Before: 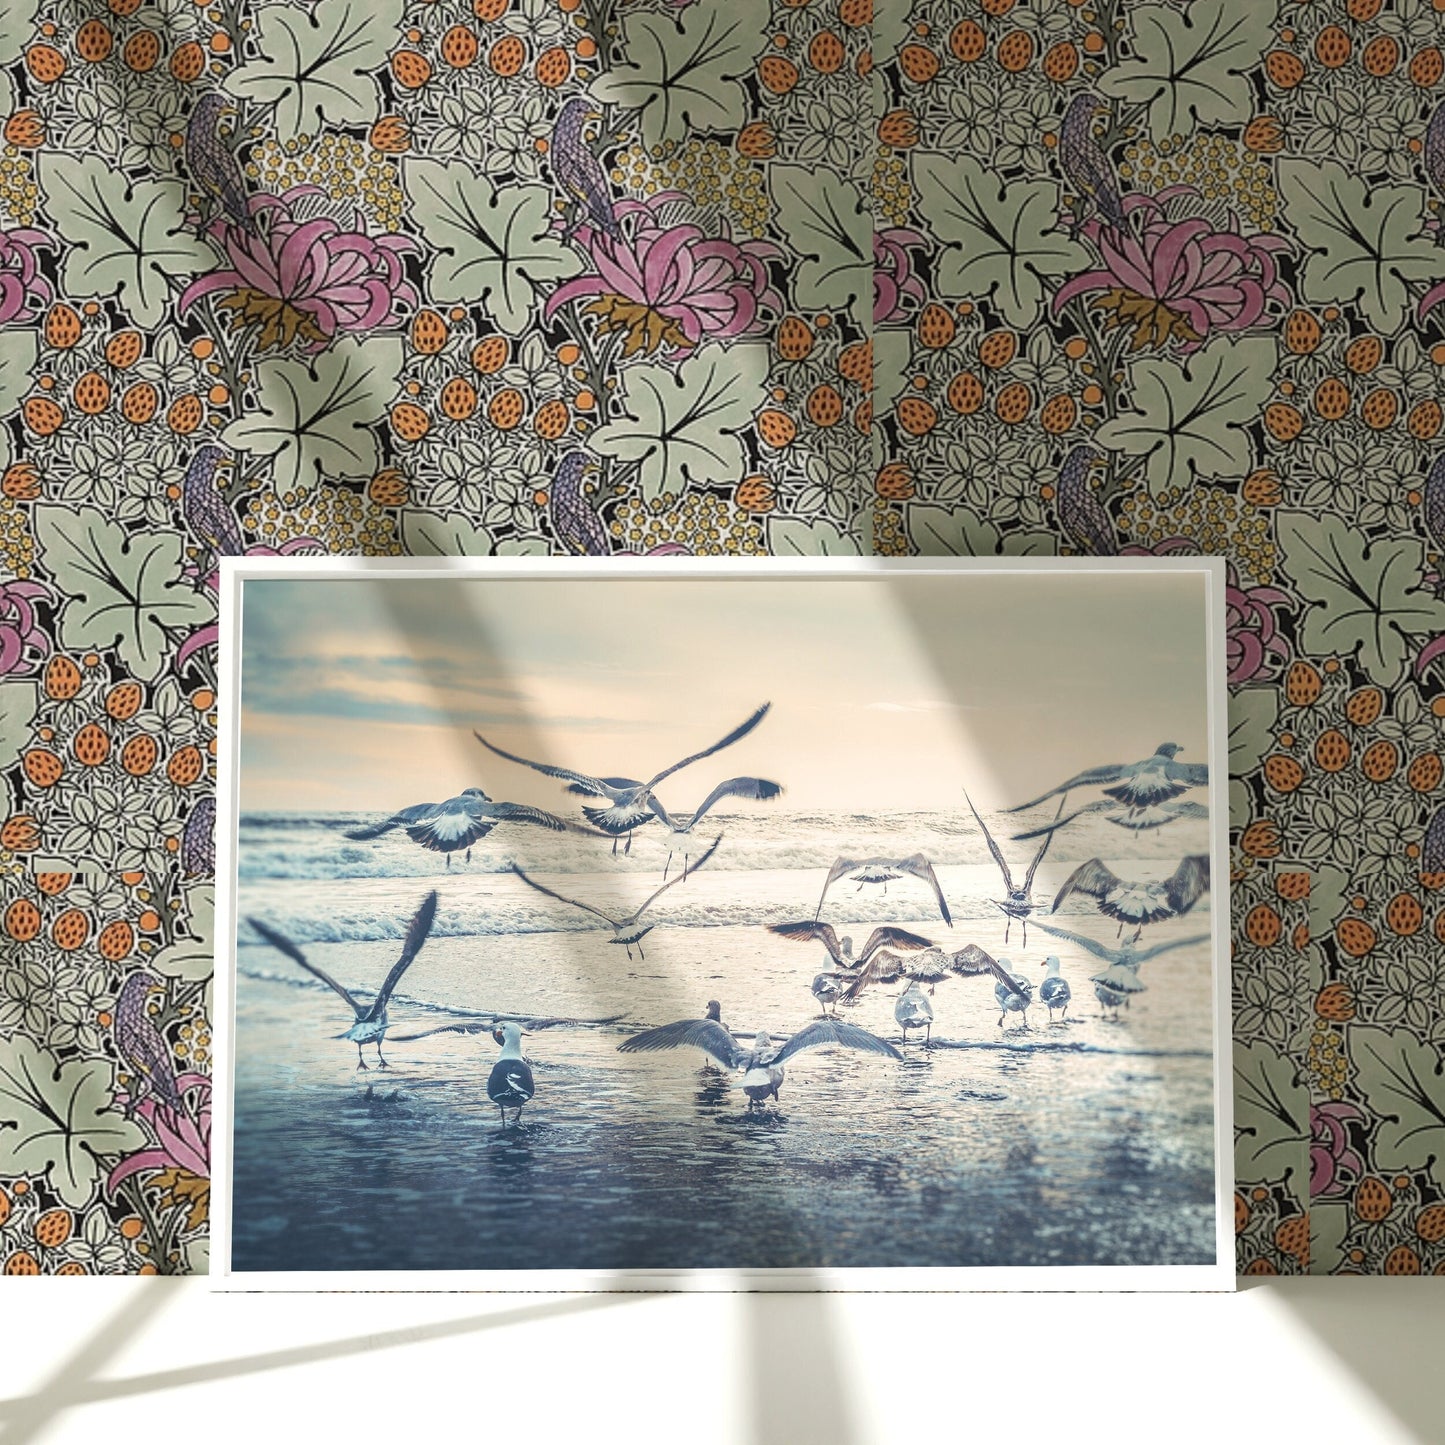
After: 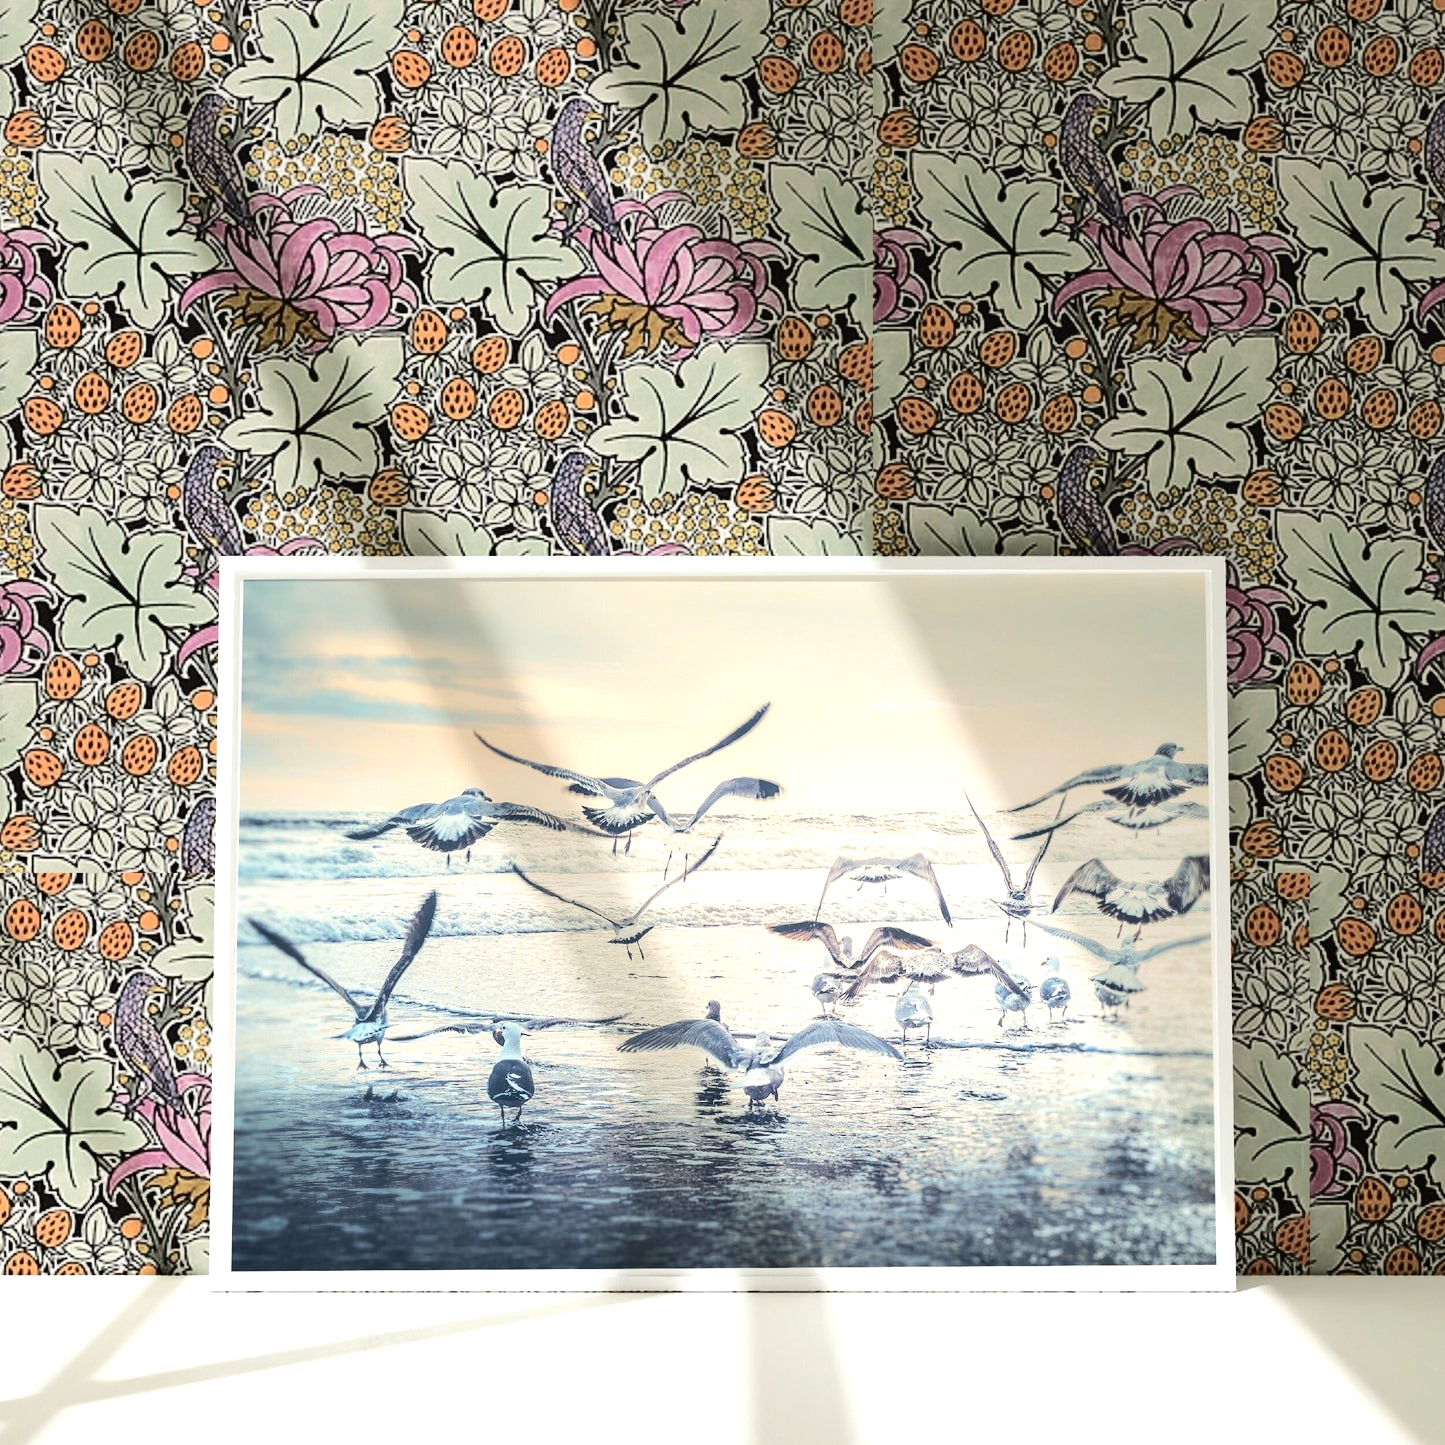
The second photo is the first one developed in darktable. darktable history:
tone equalizer: -8 EV -0.457 EV, -7 EV -0.414 EV, -6 EV -0.326 EV, -5 EV -0.223 EV, -3 EV 0.237 EV, -2 EV 0.334 EV, -1 EV 0.4 EV, +0 EV 0.429 EV, edges refinement/feathering 500, mask exposure compensation -1.57 EV, preserve details no
tone curve: curves: ch0 [(0, 0) (0.003, 0.019) (0.011, 0.021) (0.025, 0.023) (0.044, 0.026) (0.069, 0.037) (0.1, 0.059) (0.136, 0.088) (0.177, 0.138) (0.224, 0.199) (0.277, 0.279) (0.335, 0.376) (0.399, 0.481) (0.468, 0.581) (0.543, 0.658) (0.623, 0.735) (0.709, 0.8) (0.801, 0.861) (0.898, 0.928) (1, 1)], color space Lab, independent channels, preserve colors none
